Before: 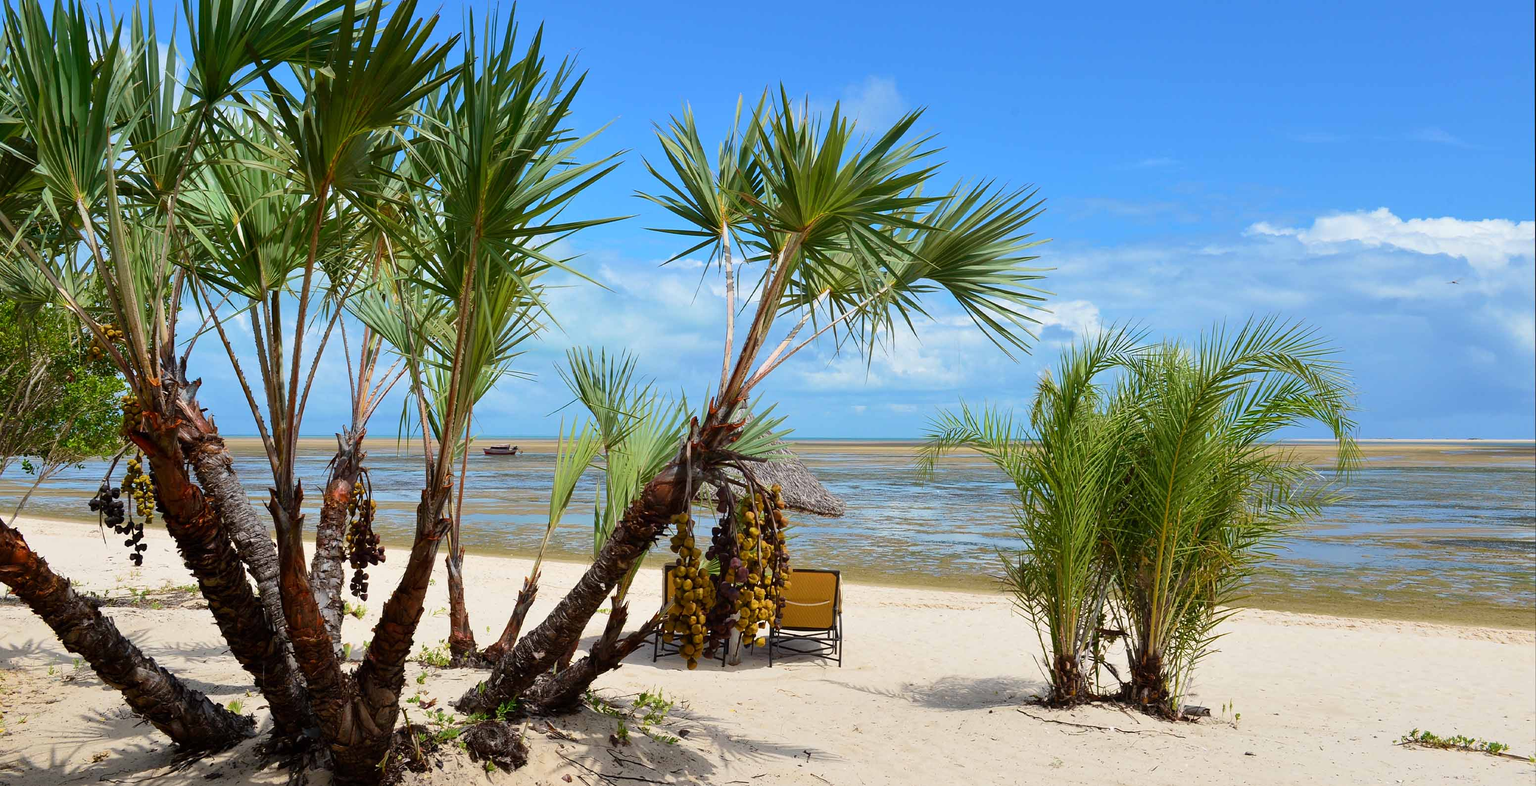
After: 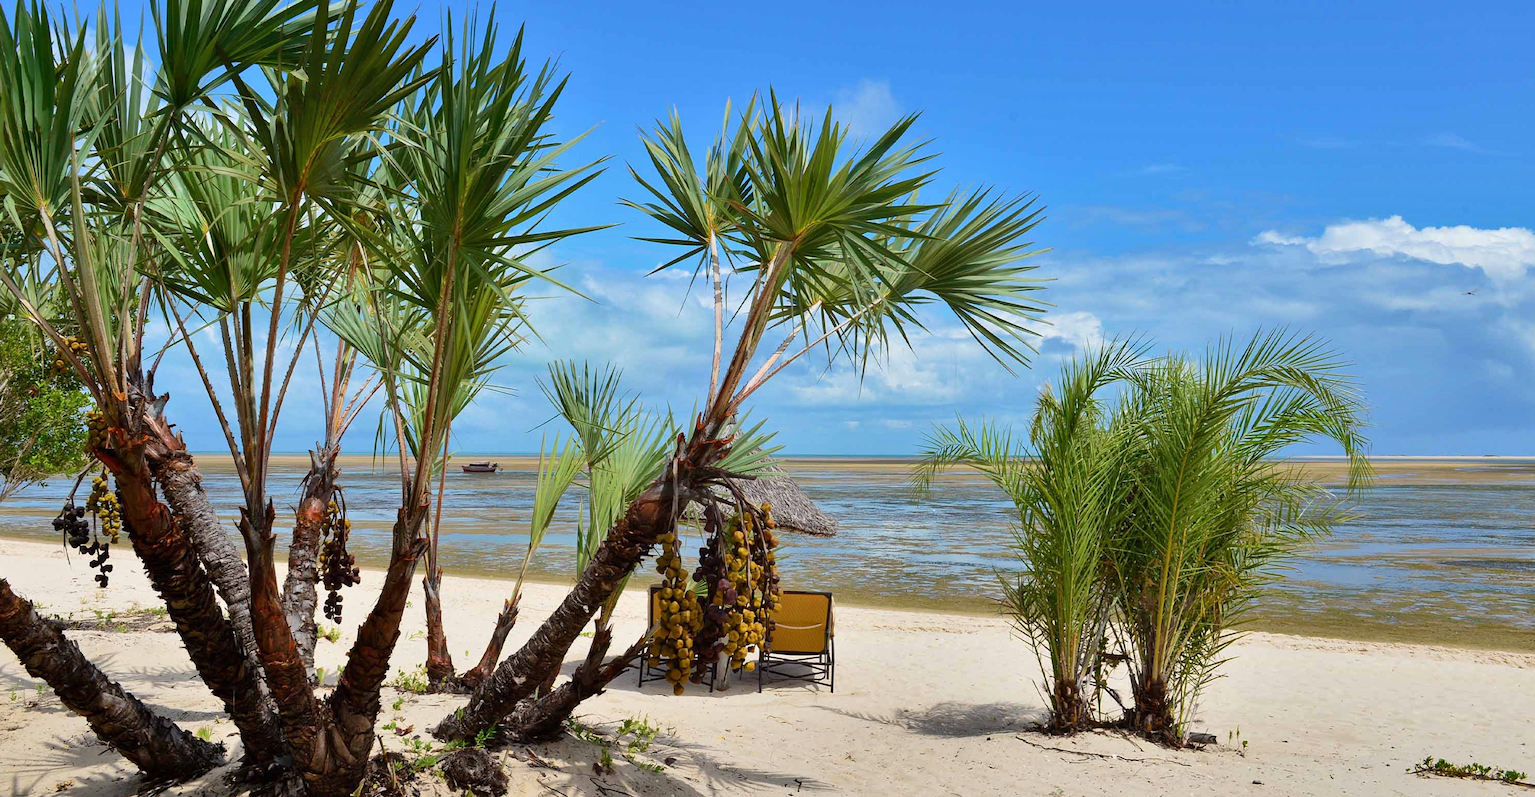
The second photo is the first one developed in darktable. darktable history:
crop and rotate: left 2.536%, right 1.107%, bottom 2.246%
shadows and highlights: shadows color adjustment 97.66%, soften with gaussian
